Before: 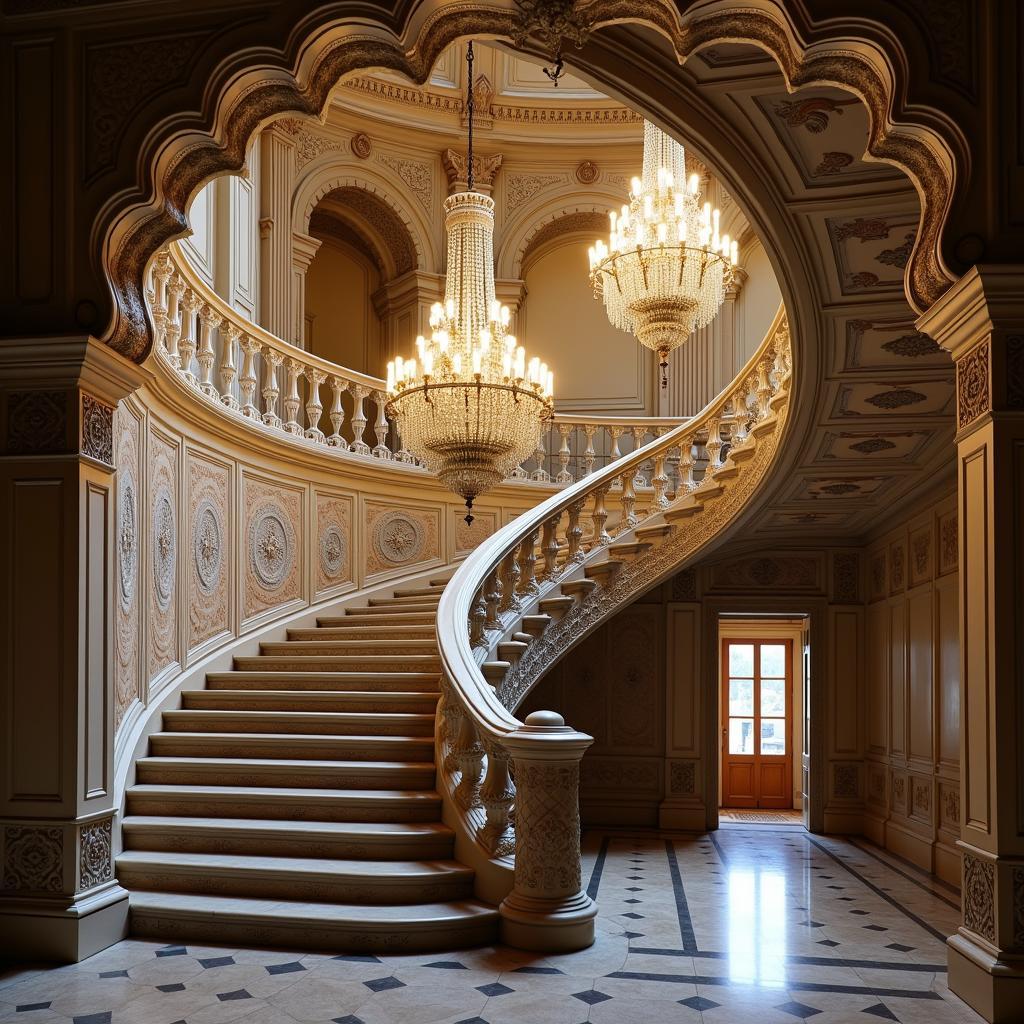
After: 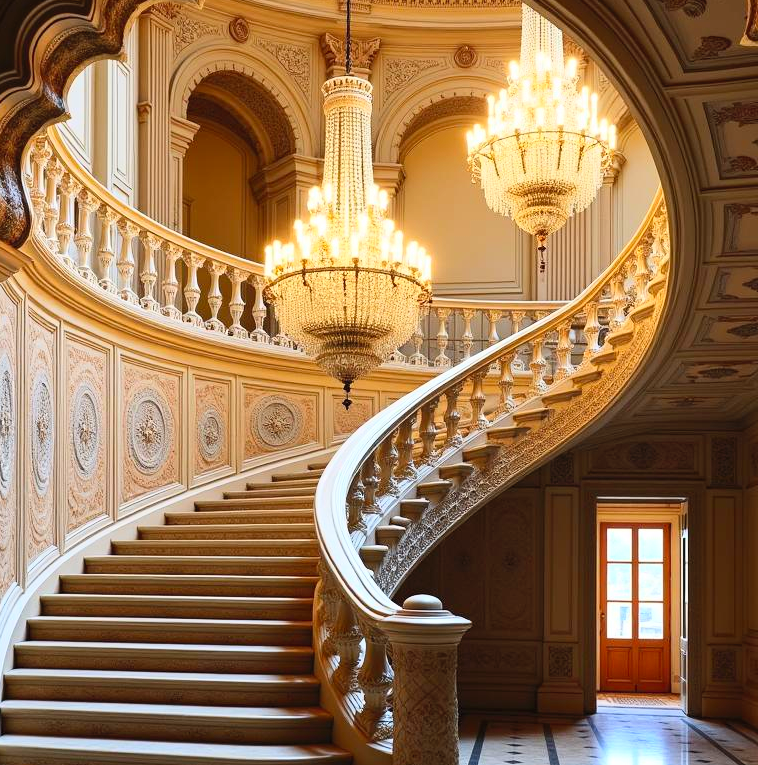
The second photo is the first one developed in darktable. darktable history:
exposure: compensate highlight preservation false
crop and rotate: left 11.932%, top 11.371%, right 14.007%, bottom 13.878%
contrast brightness saturation: contrast 0.241, brightness 0.262, saturation 0.382
